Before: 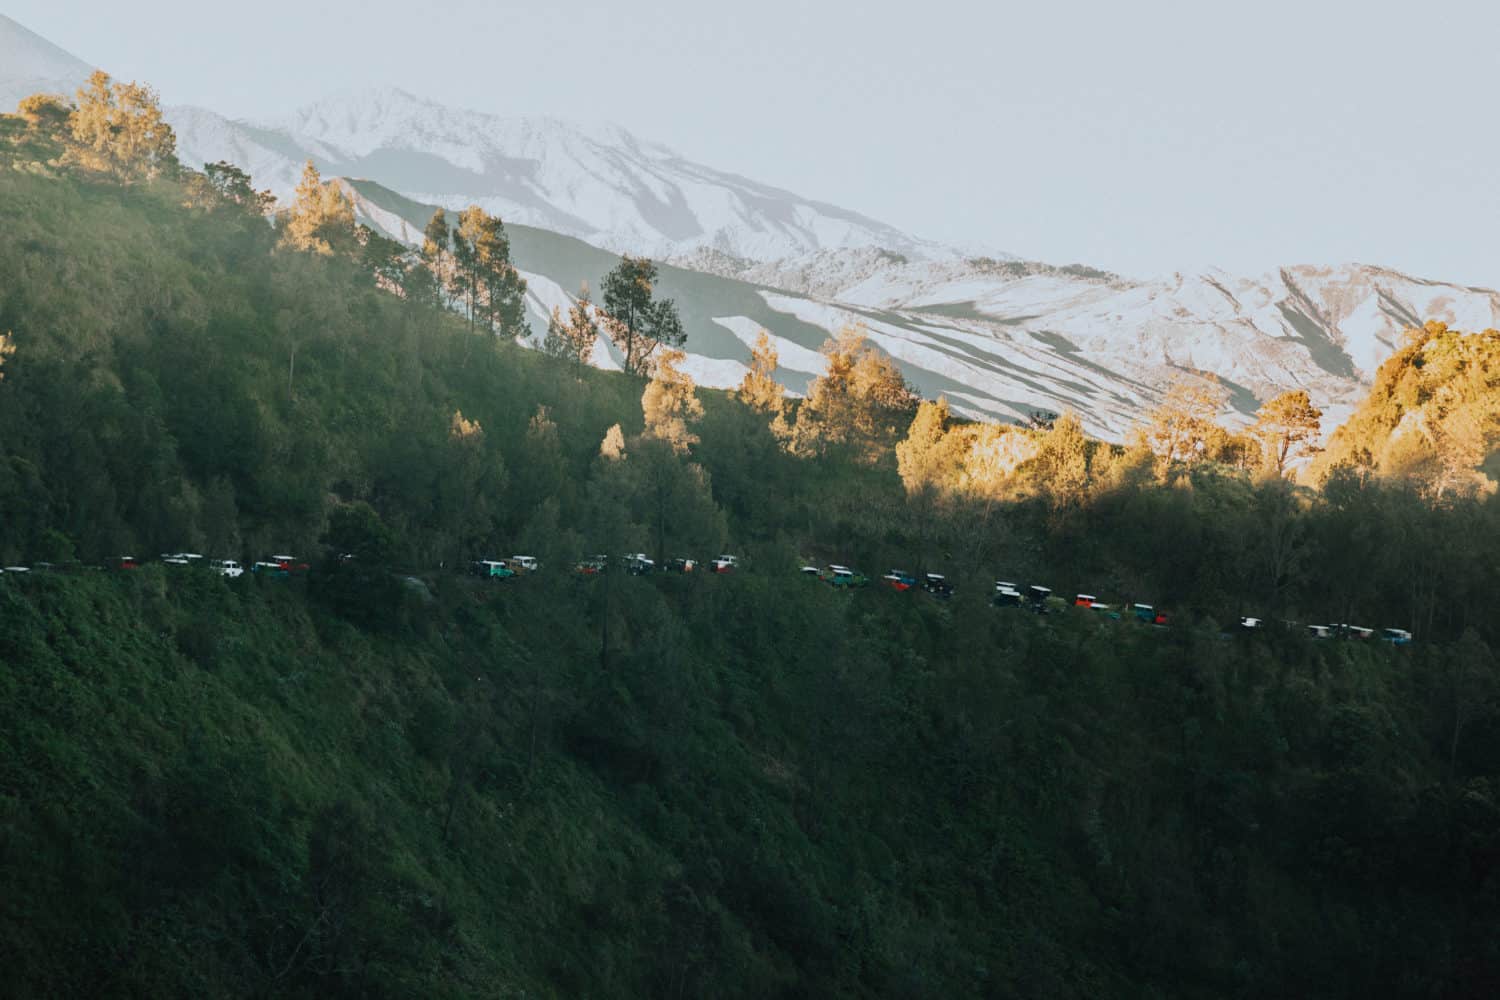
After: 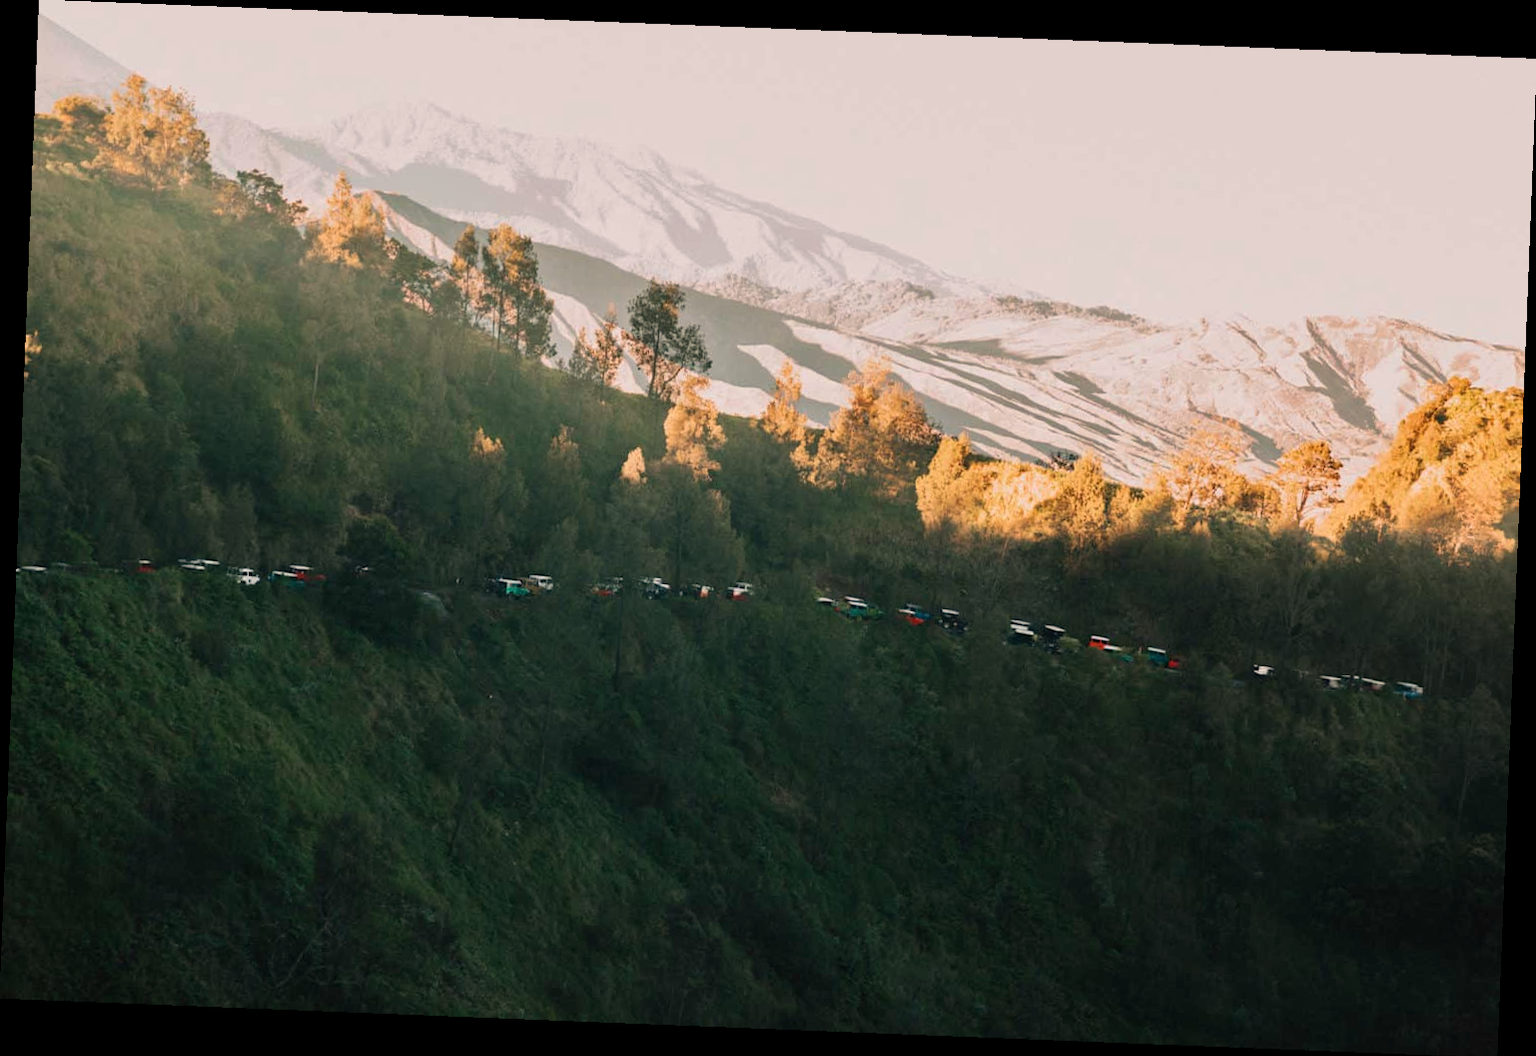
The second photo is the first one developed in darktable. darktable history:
velvia: strength 9.25%
white balance: red 1.127, blue 0.943
rotate and perspective: rotation 2.27°, automatic cropping off
